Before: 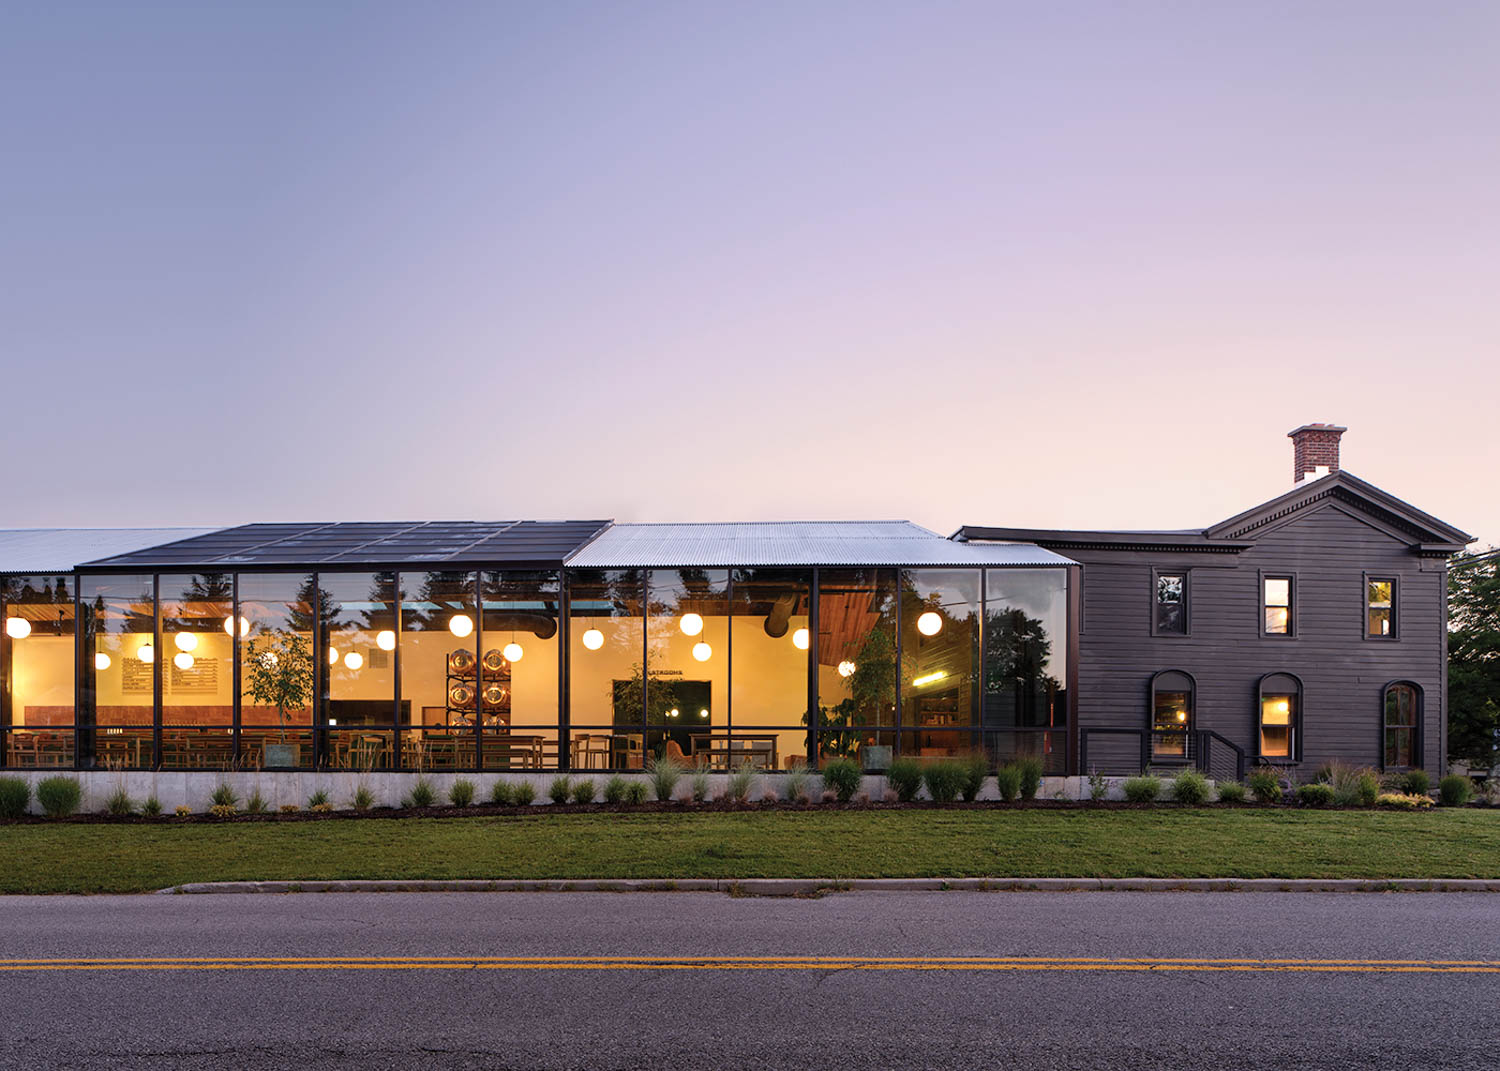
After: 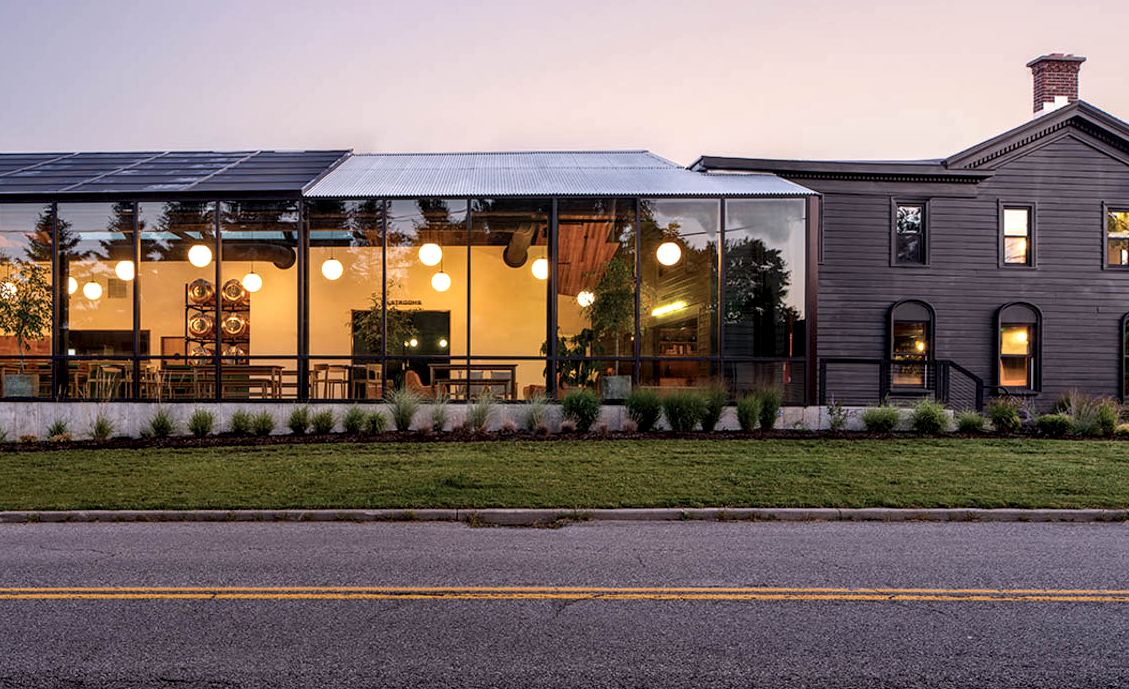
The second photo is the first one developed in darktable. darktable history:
crop and rotate: left 17.412%, top 34.59%, right 7.257%, bottom 1.016%
local contrast: detail 144%
